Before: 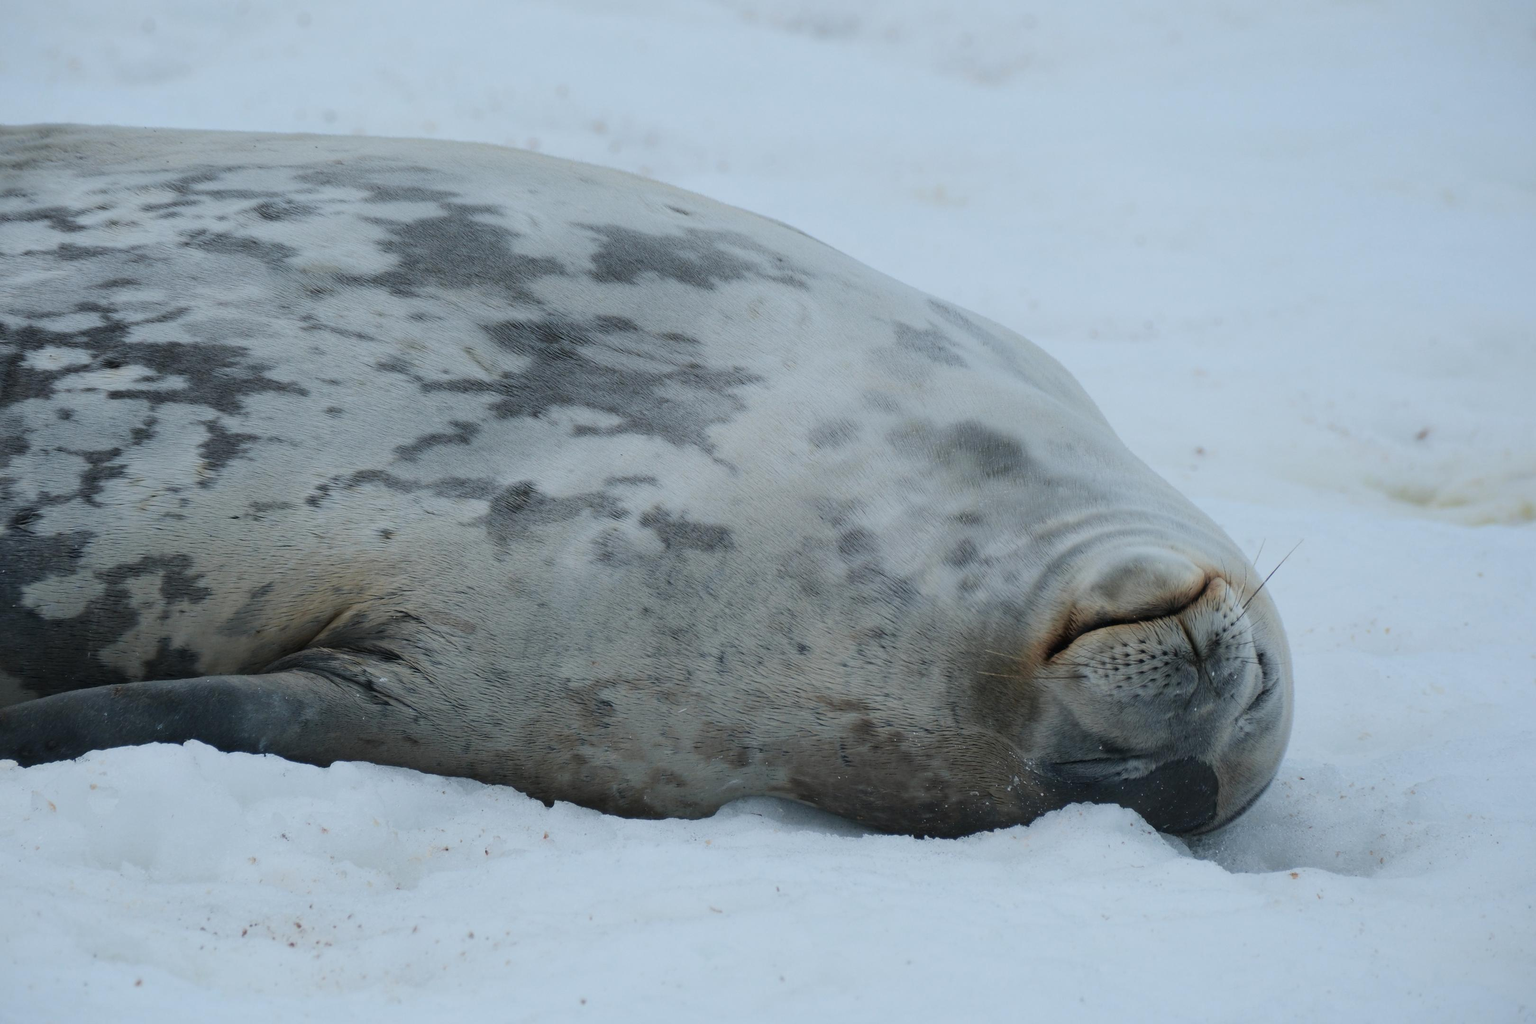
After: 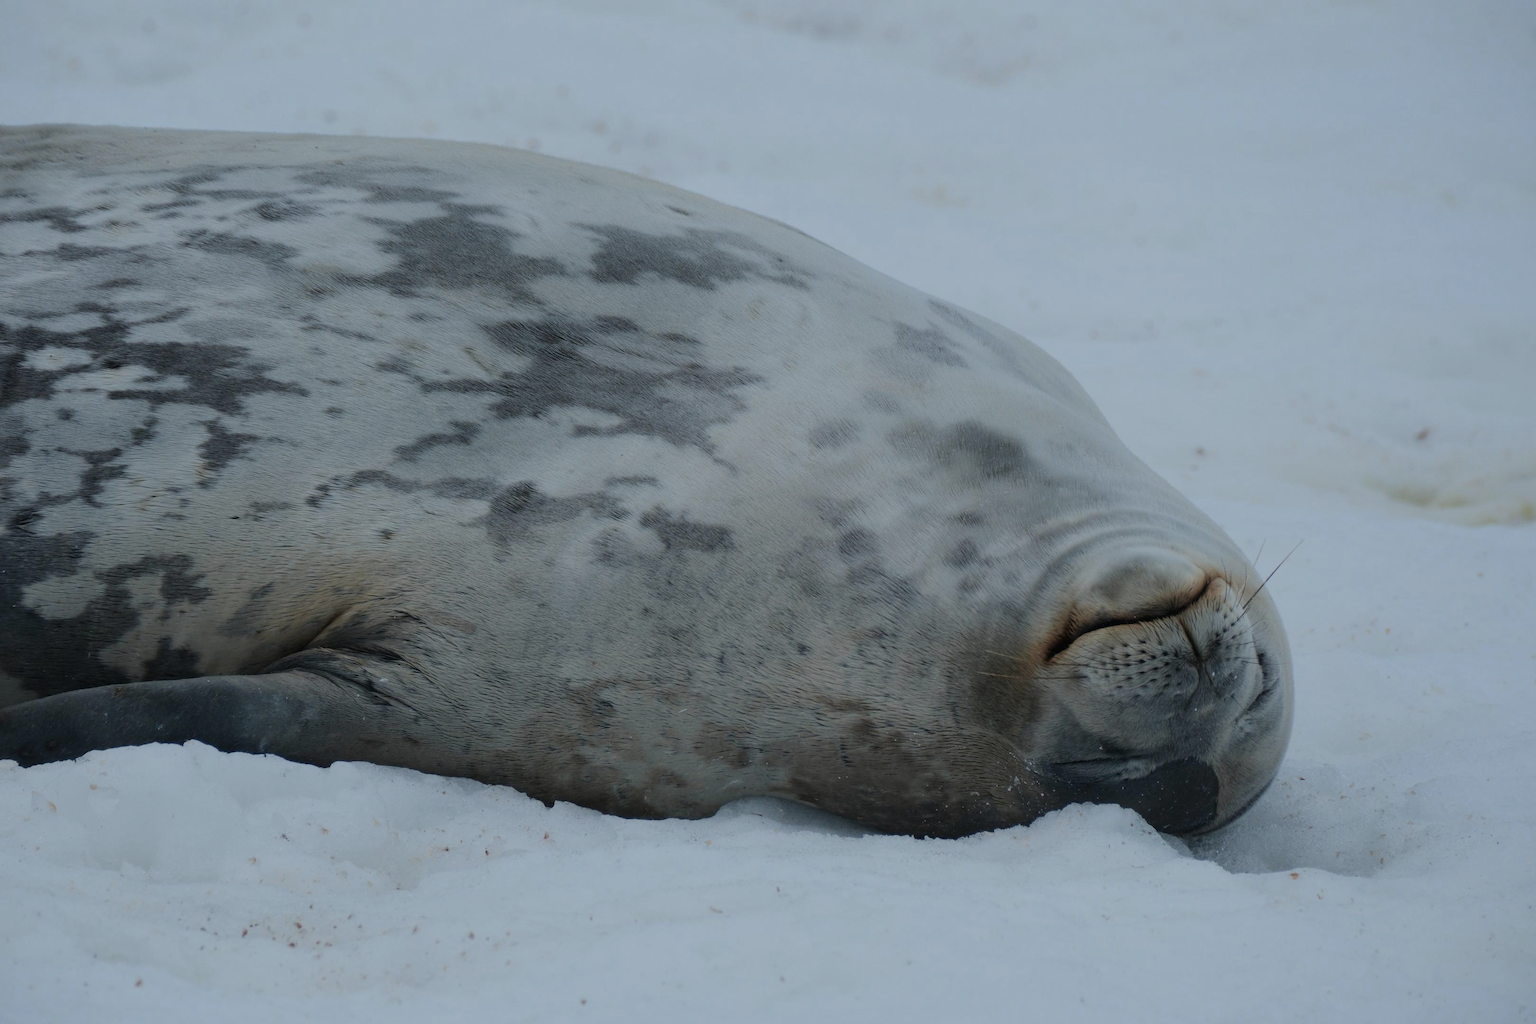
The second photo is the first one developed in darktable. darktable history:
exposure: exposure -0.493 EV, compensate highlight preservation false
